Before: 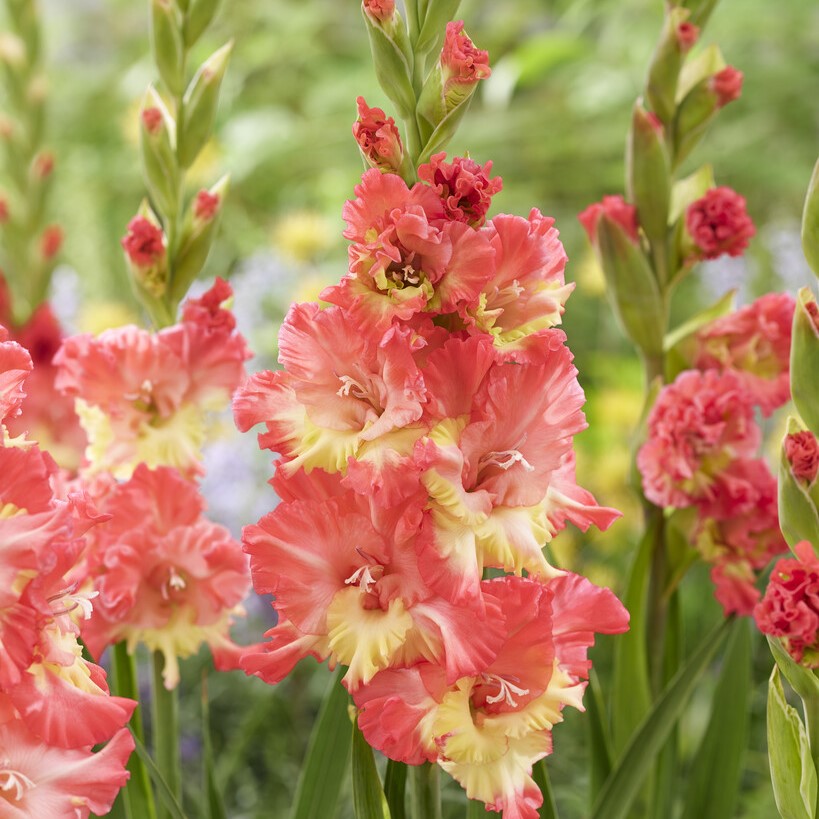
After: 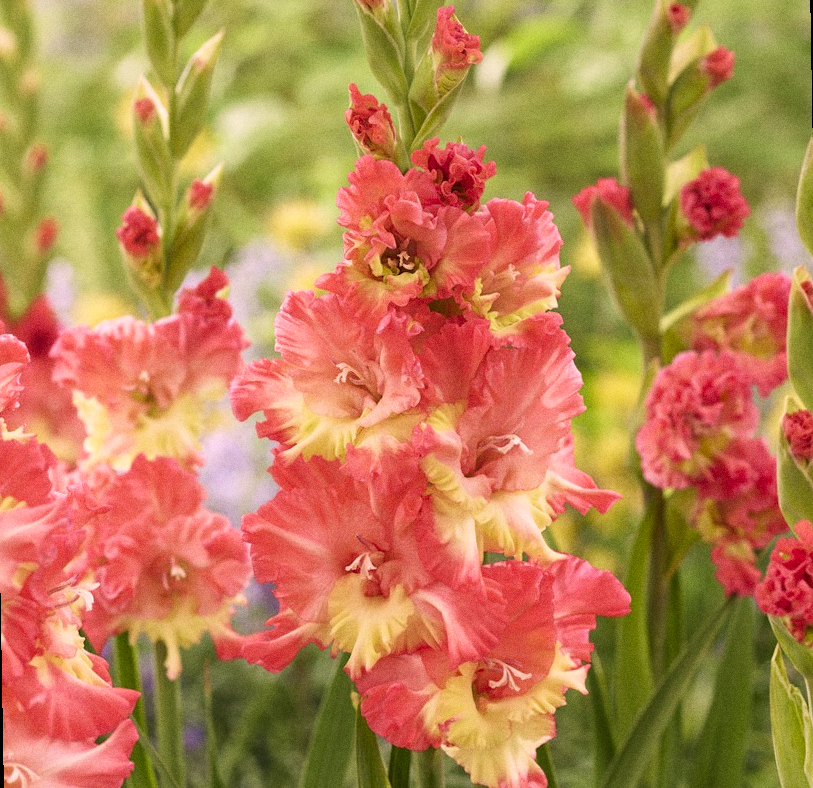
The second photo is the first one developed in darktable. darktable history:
grain: on, module defaults
rotate and perspective: rotation -1°, crop left 0.011, crop right 0.989, crop top 0.025, crop bottom 0.975
color correction: highlights a* 7.34, highlights b* 4.37
velvia: on, module defaults
crop: top 0.05%, bottom 0.098%
